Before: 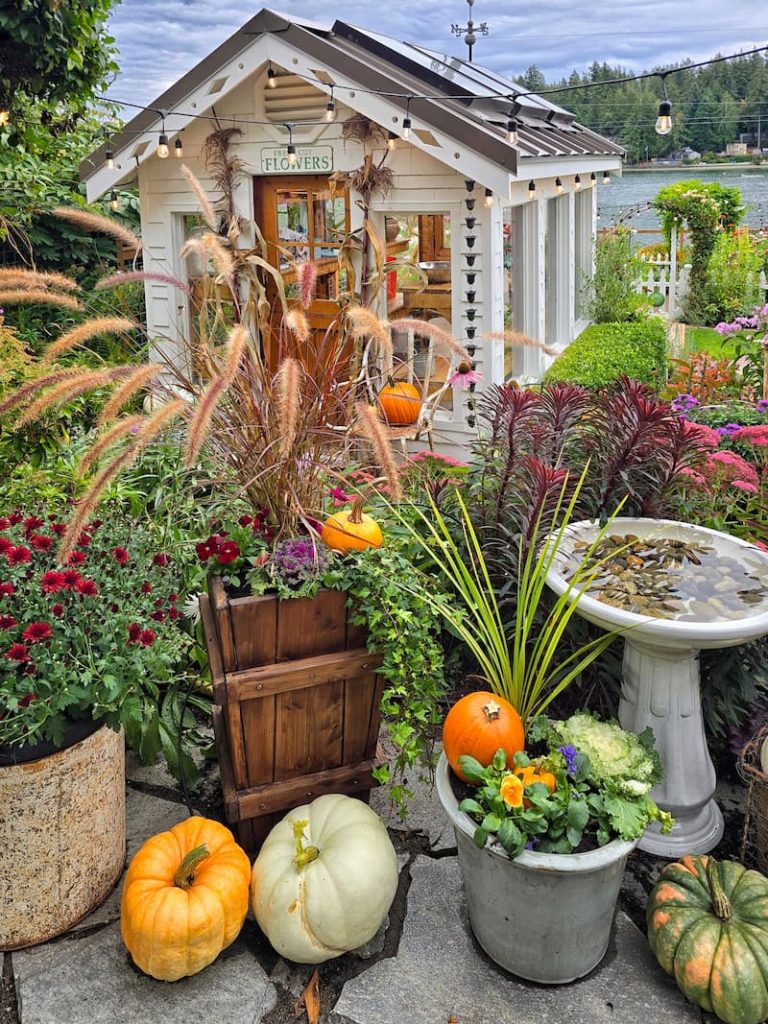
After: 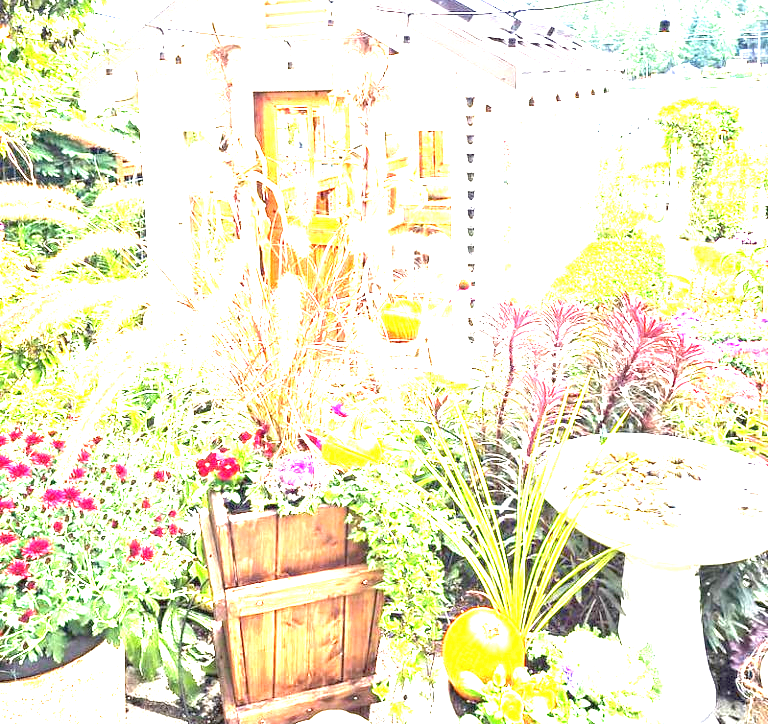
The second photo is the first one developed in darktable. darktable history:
exposure: black level correction 0, exposure 4 EV, compensate exposure bias true, compensate highlight preservation false
crop and rotate: top 8.293%, bottom 20.996%
